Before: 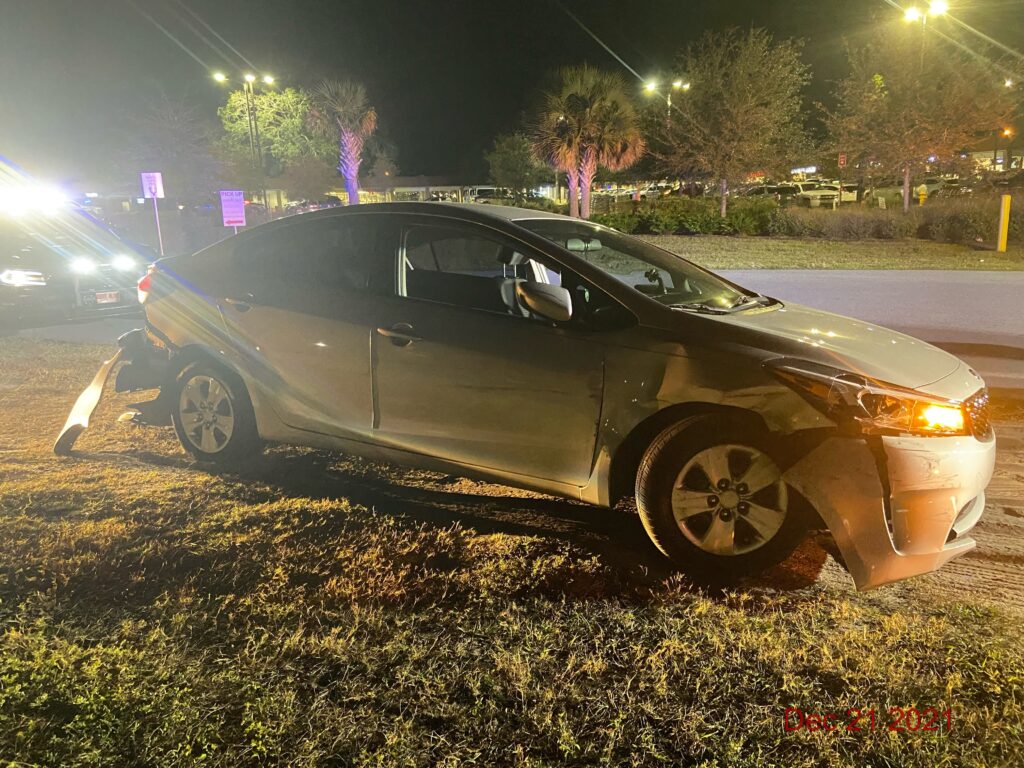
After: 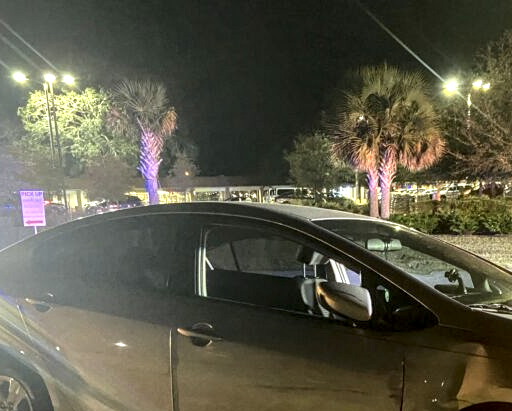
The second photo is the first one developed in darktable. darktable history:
crop: left 19.556%, right 30.401%, bottom 46.458%
local contrast: highlights 19%, detail 186%
white balance: red 0.98, blue 1.034
